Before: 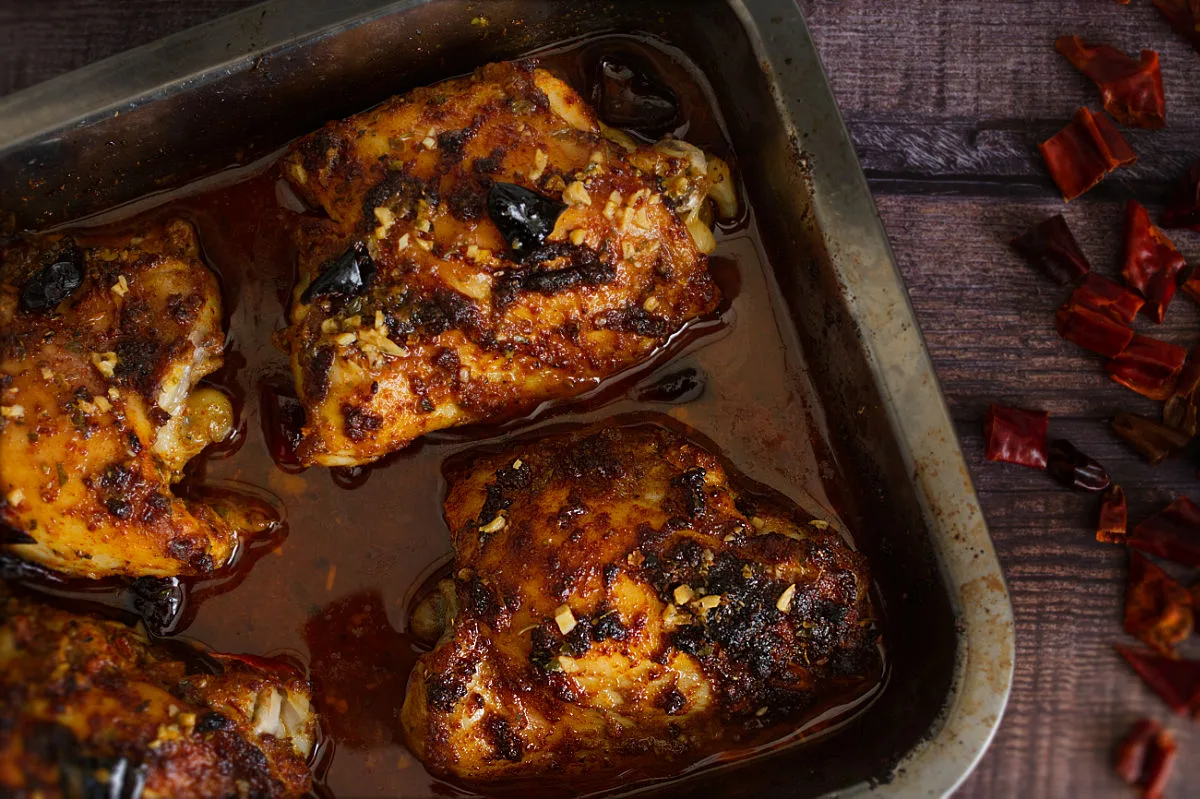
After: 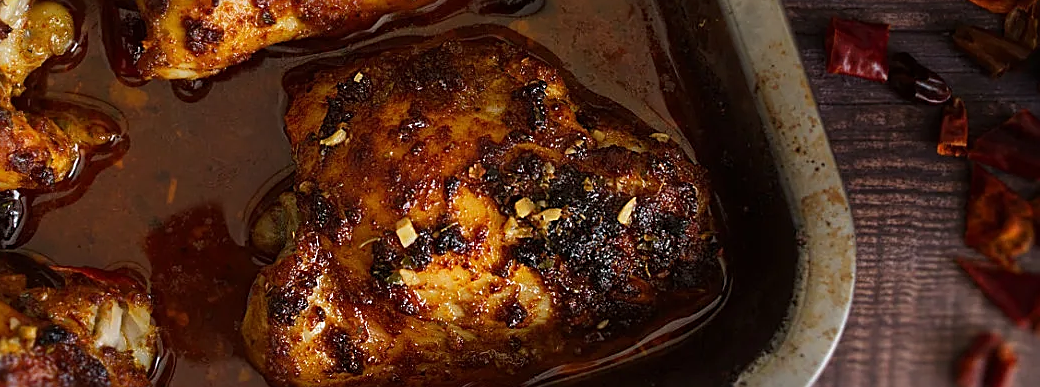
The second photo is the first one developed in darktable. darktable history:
crop and rotate: left 13.308%, top 48.525%, bottom 2.954%
sharpen: on, module defaults
